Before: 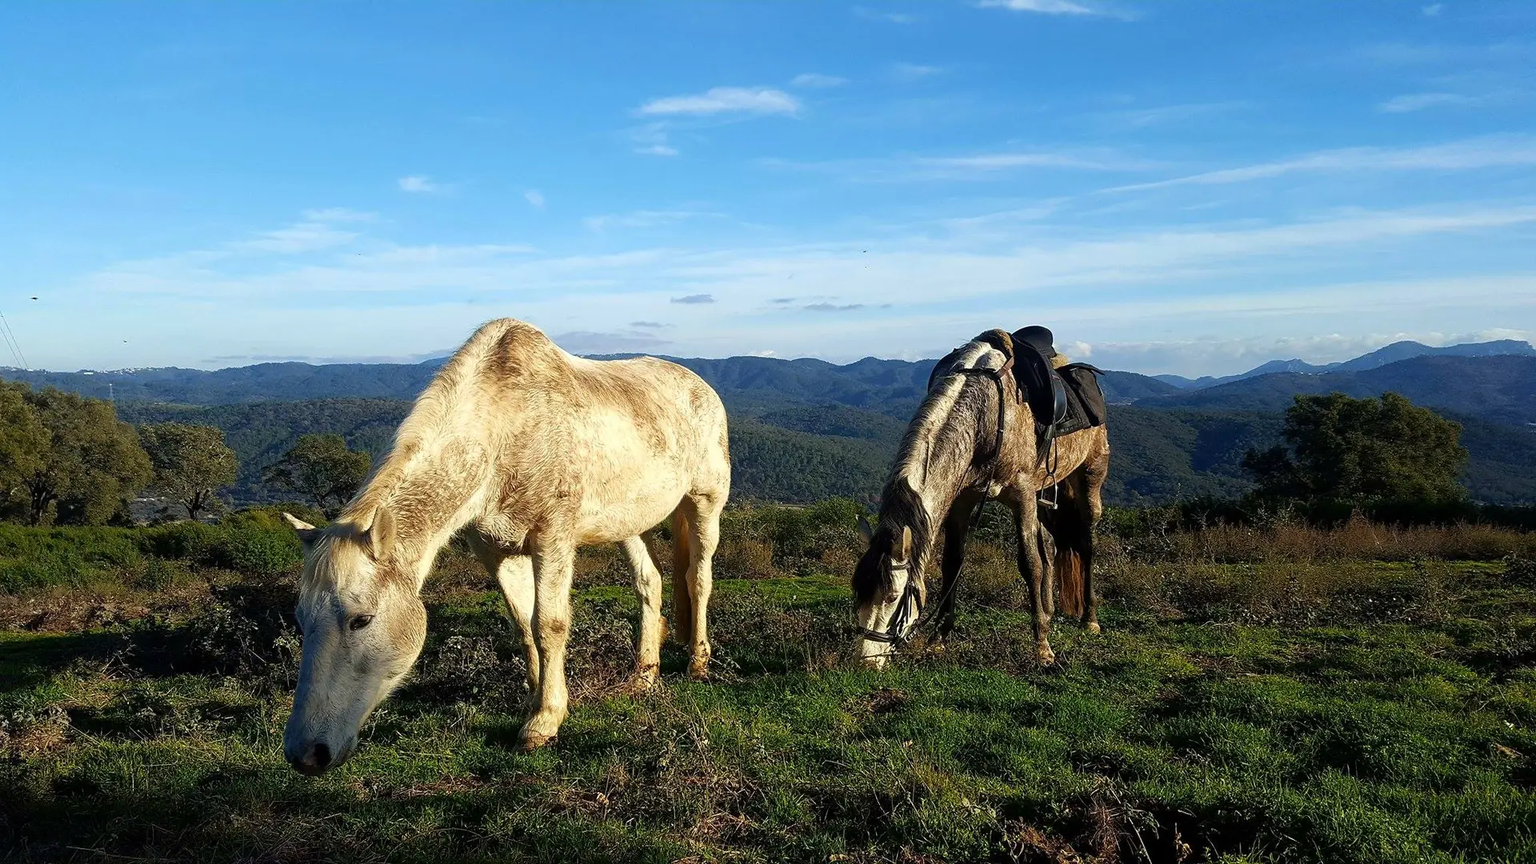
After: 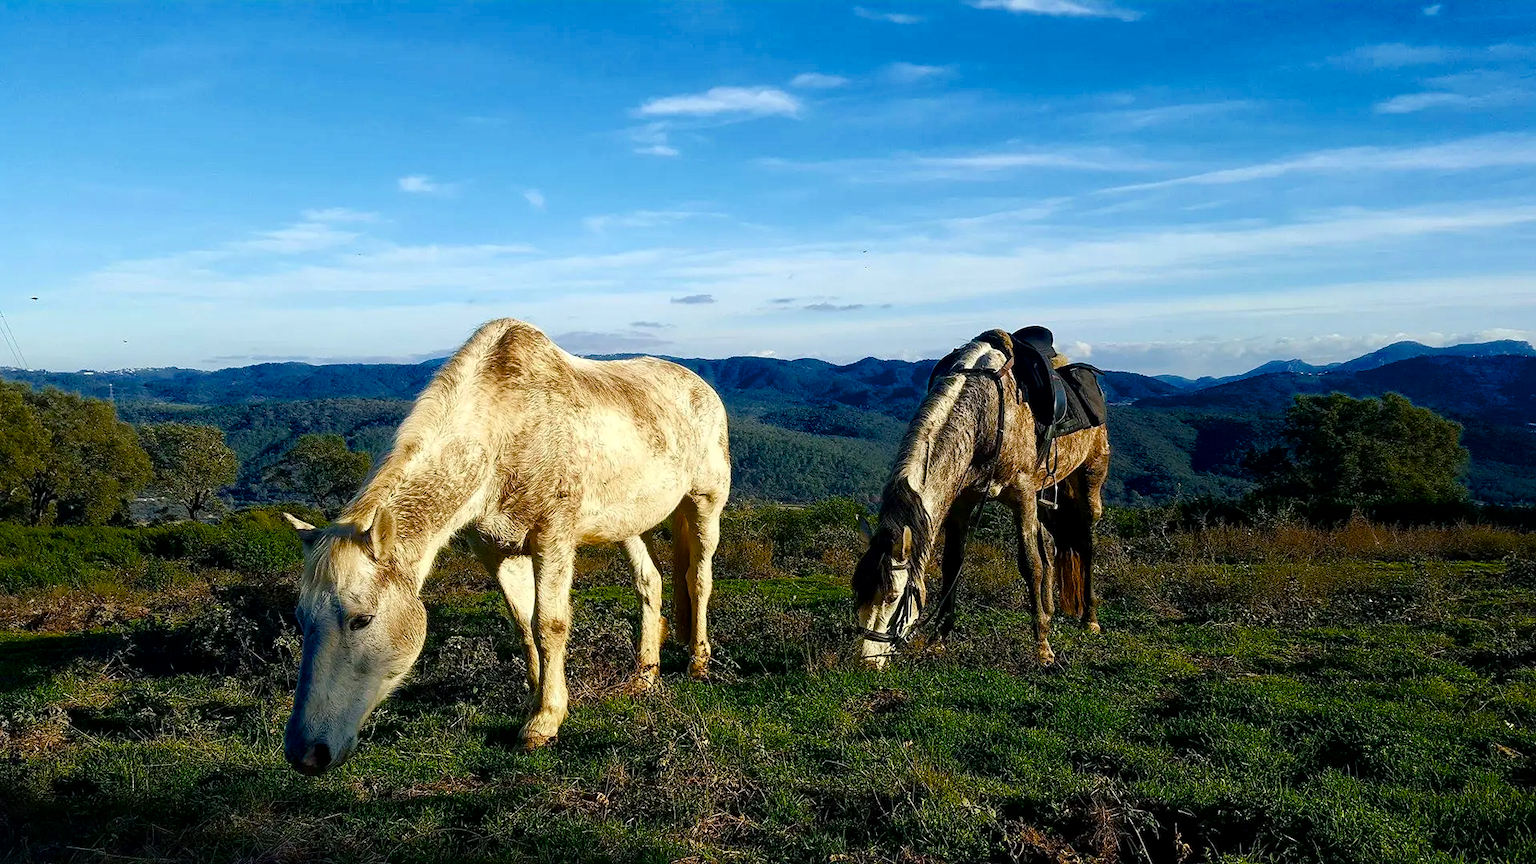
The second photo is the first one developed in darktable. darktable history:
color balance rgb: shadows lift › chroma 2.058%, shadows lift › hue 215.29°, perceptual saturation grading › global saturation 27.555%, perceptual saturation grading › highlights -25.281%, perceptual saturation grading › shadows 24.31%, saturation formula JzAzBz (2021)
local contrast: mode bilateral grid, contrast 20, coarseness 49, detail 120%, midtone range 0.2
